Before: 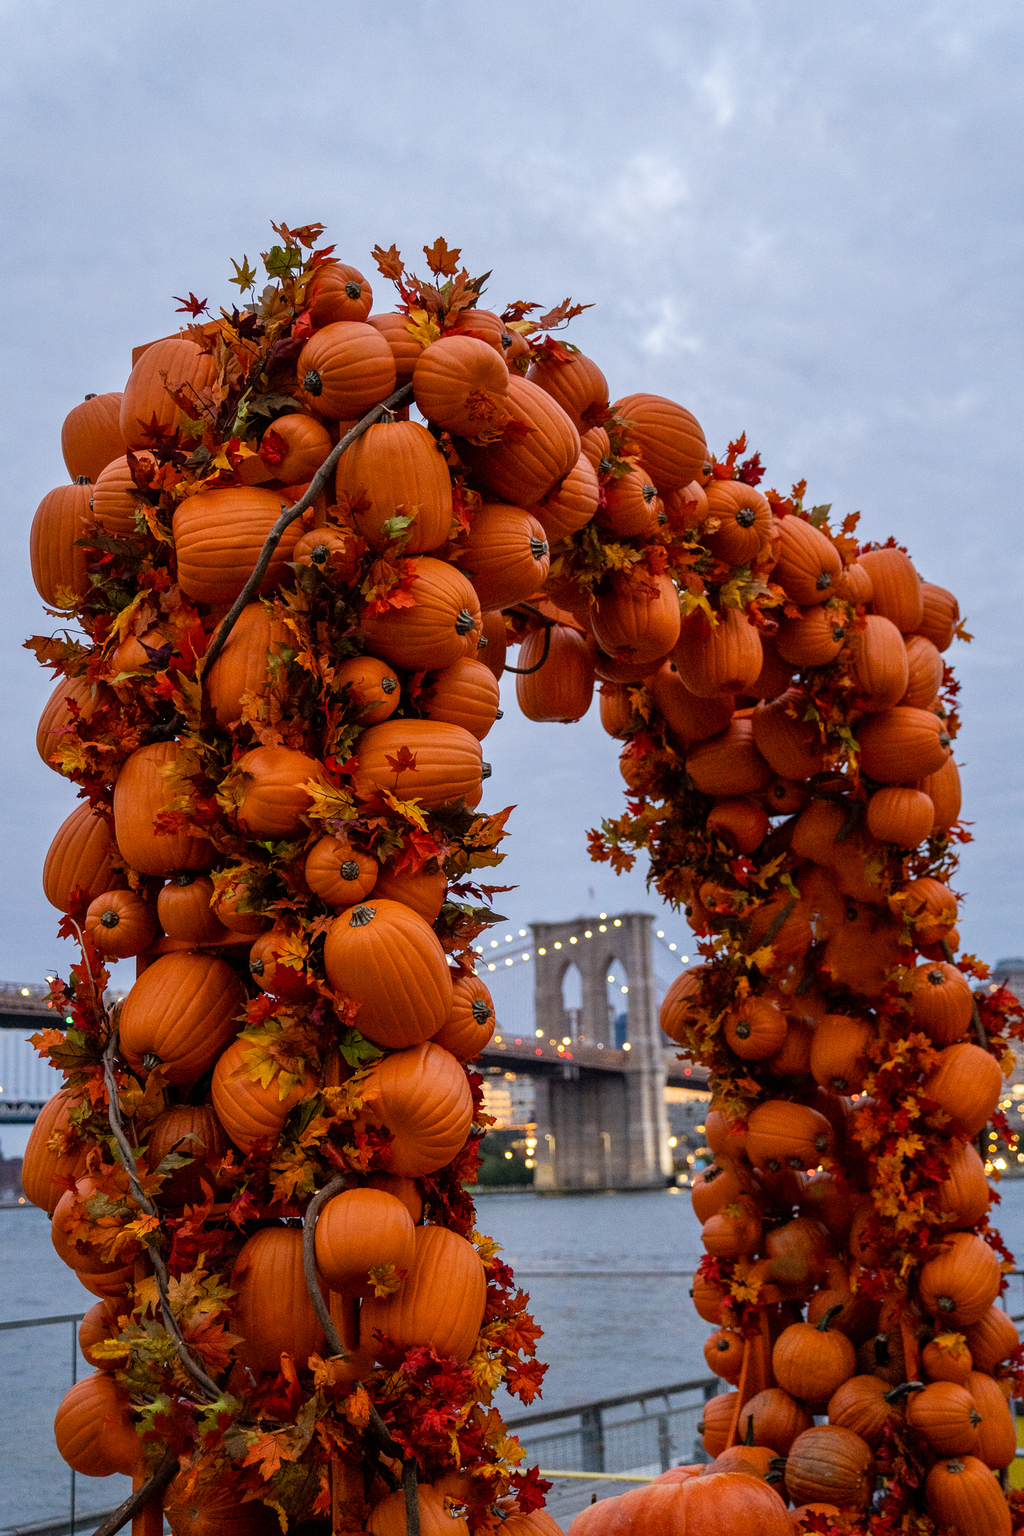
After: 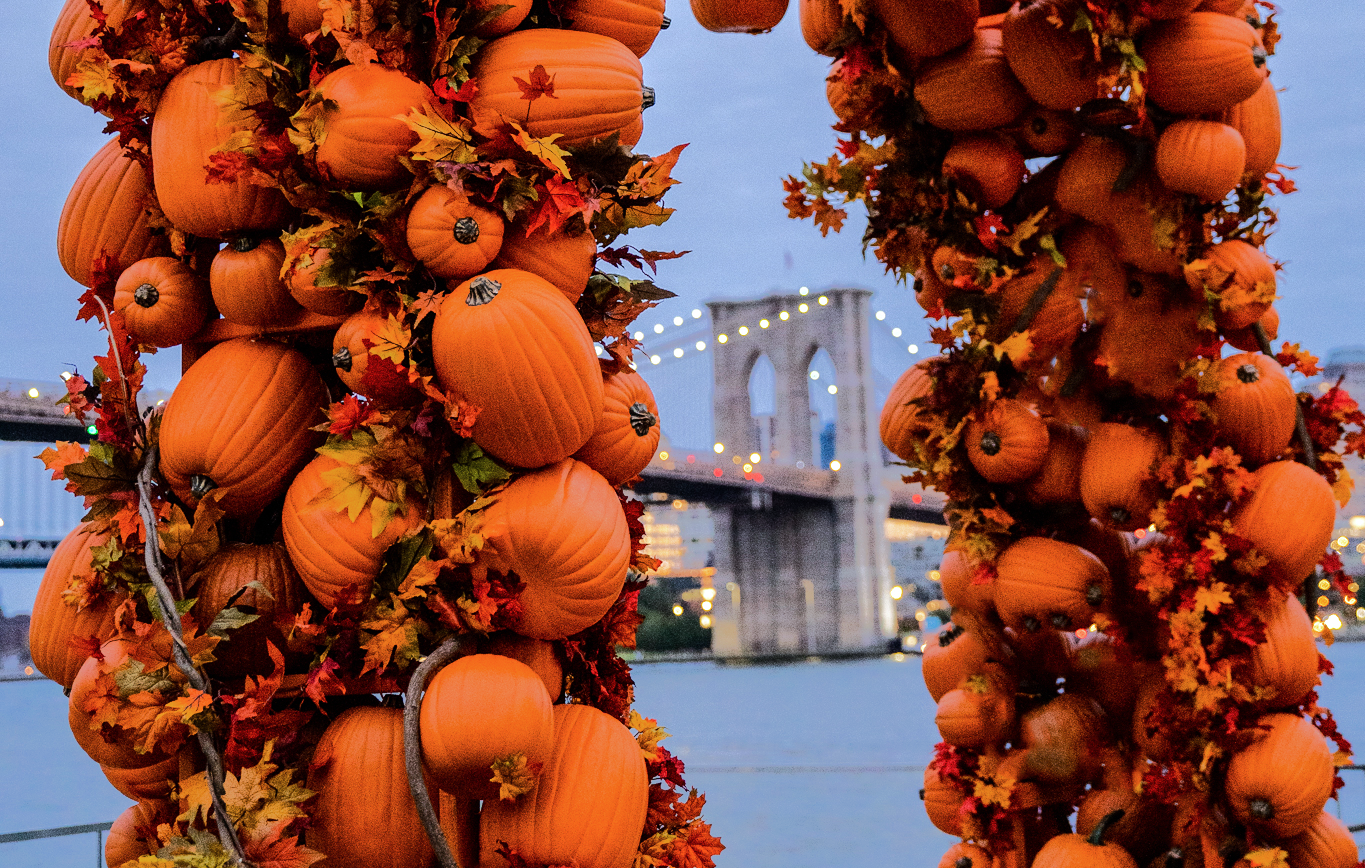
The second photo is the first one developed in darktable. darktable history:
tone equalizer: -8 EV -0.537 EV, -7 EV -0.352 EV, -6 EV -0.078 EV, -5 EV 0.451 EV, -4 EV 0.958 EV, -3 EV 0.783 EV, -2 EV -0.013 EV, -1 EV 0.137 EV, +0 EV -0.029 EV, edges refinement/feathering 500, mask exposure compensation -1.57 EV, preserve details no
crop: top 45.447%, bottom 12.147%
color calibration: x 0.367, y 0.376, temperature 4373.5 K
